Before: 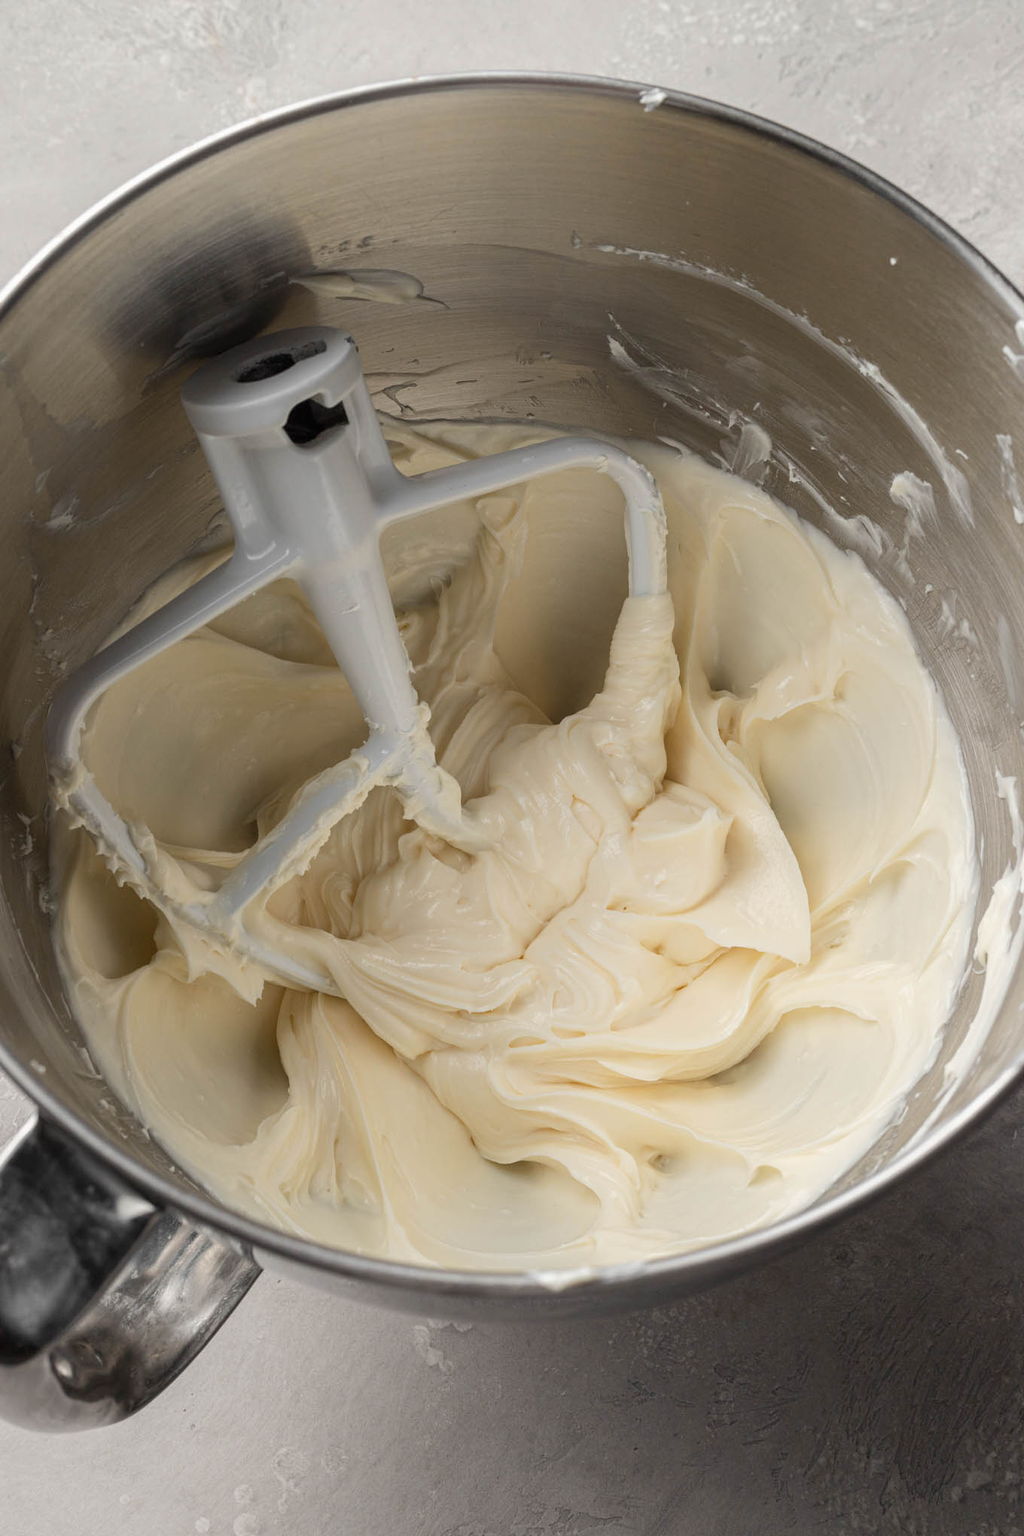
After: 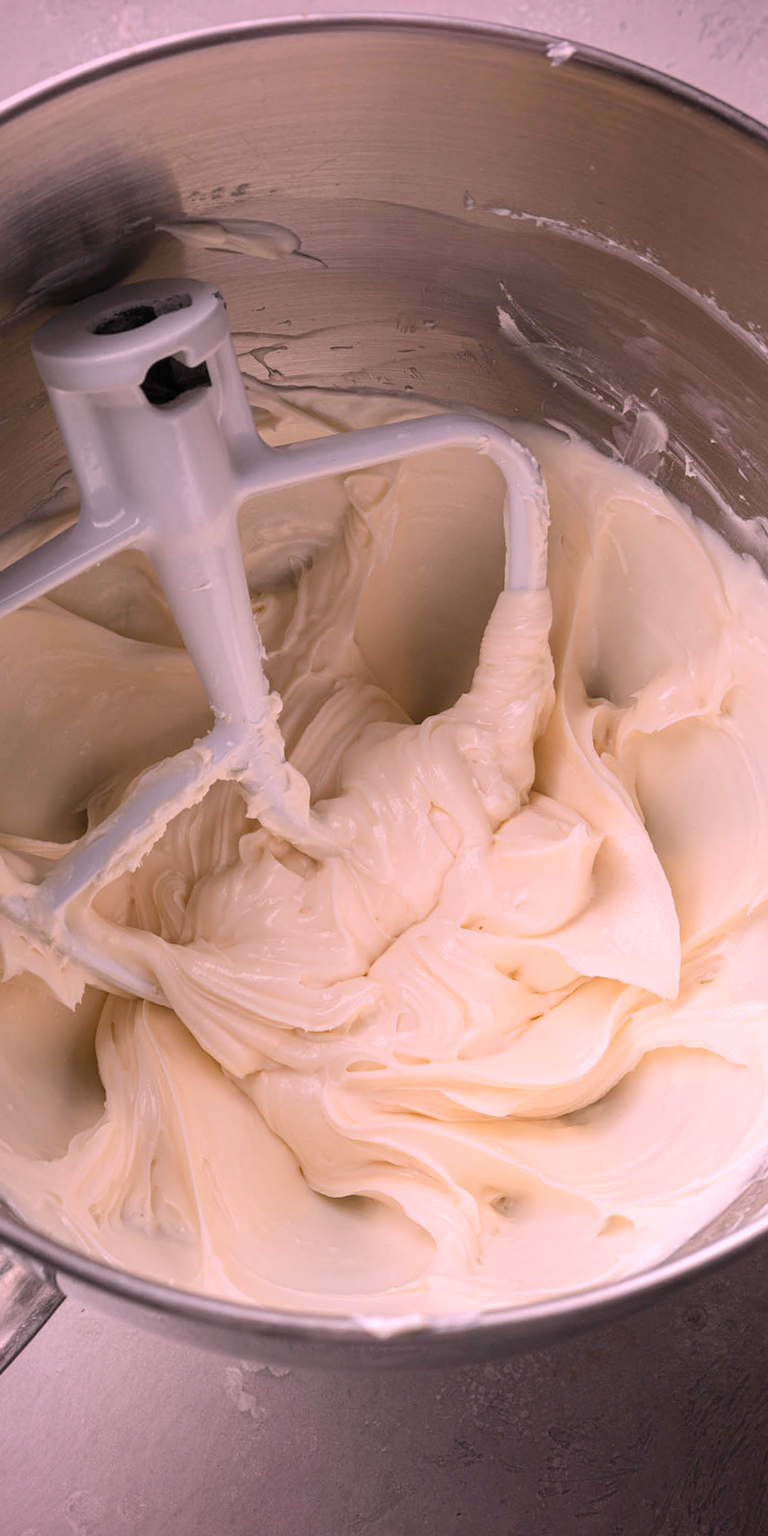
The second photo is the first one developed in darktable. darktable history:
crop and rotate: angle -3.27°, left 14.277%, top 0.028%, right 10.766%, bottom 0.028%
vignetting: fall-off start 88.53%, fall-off radius 44.2%, saturation 0.376, width/height ratio 1.161
white balance: red 1.188, blue 1.11
